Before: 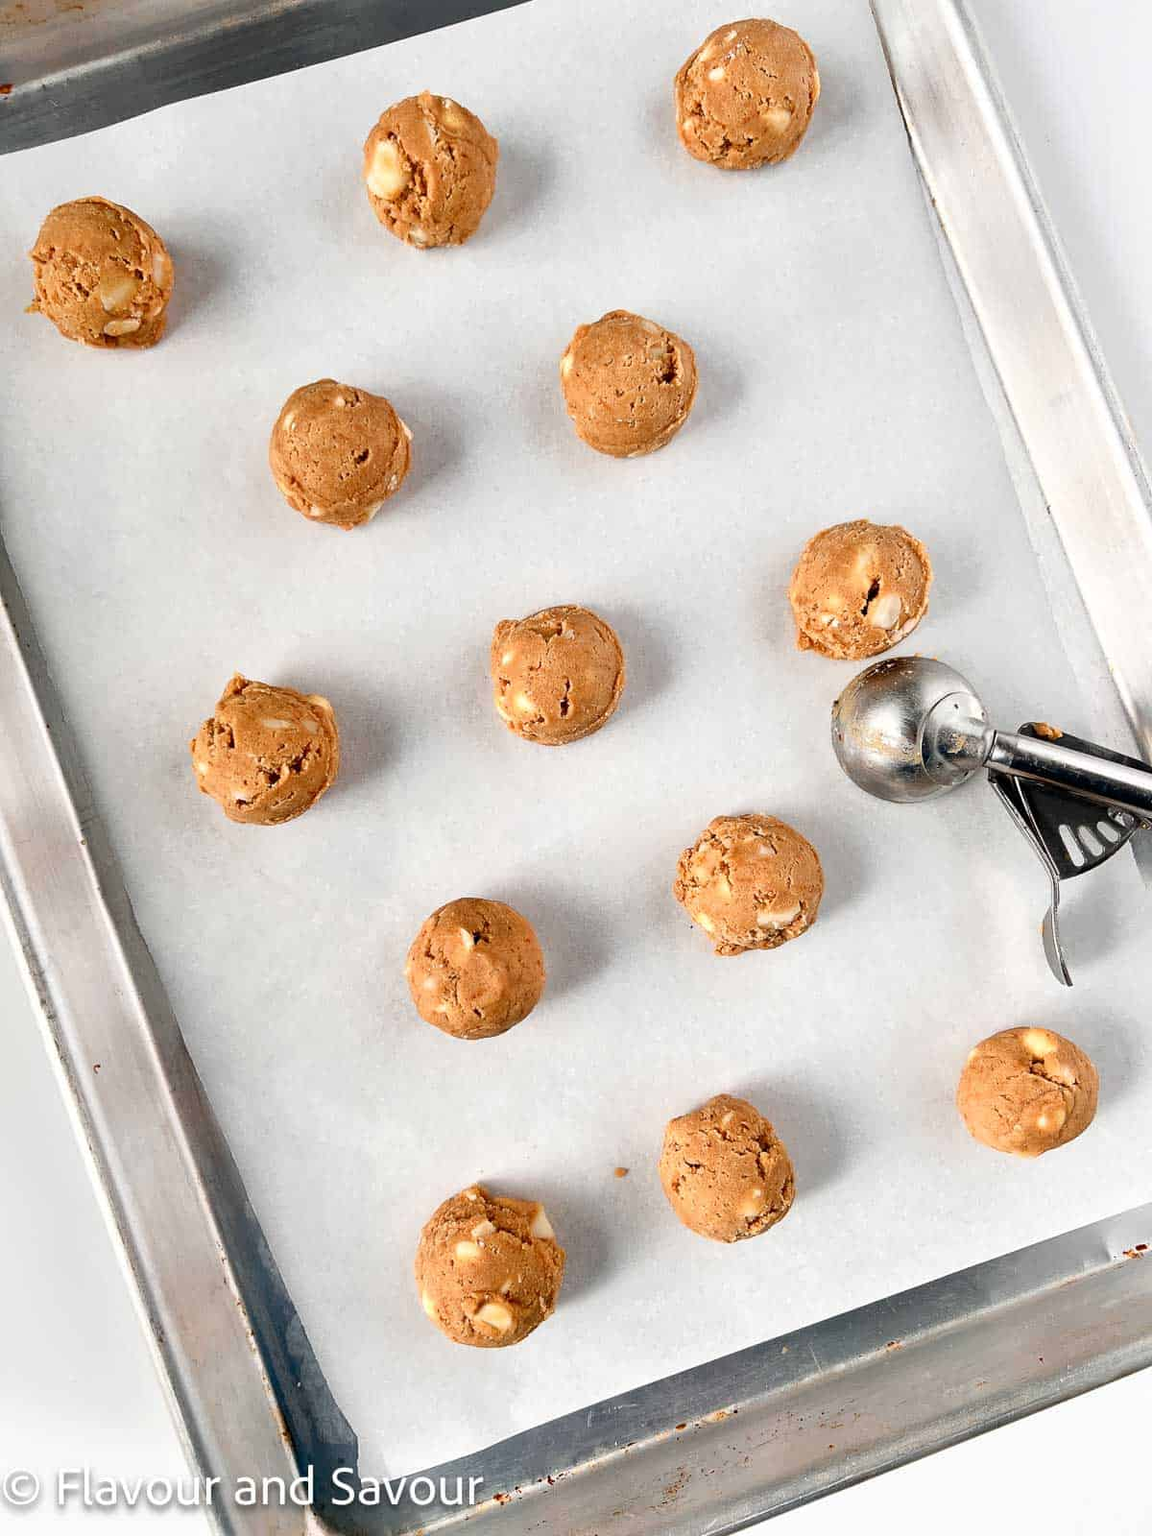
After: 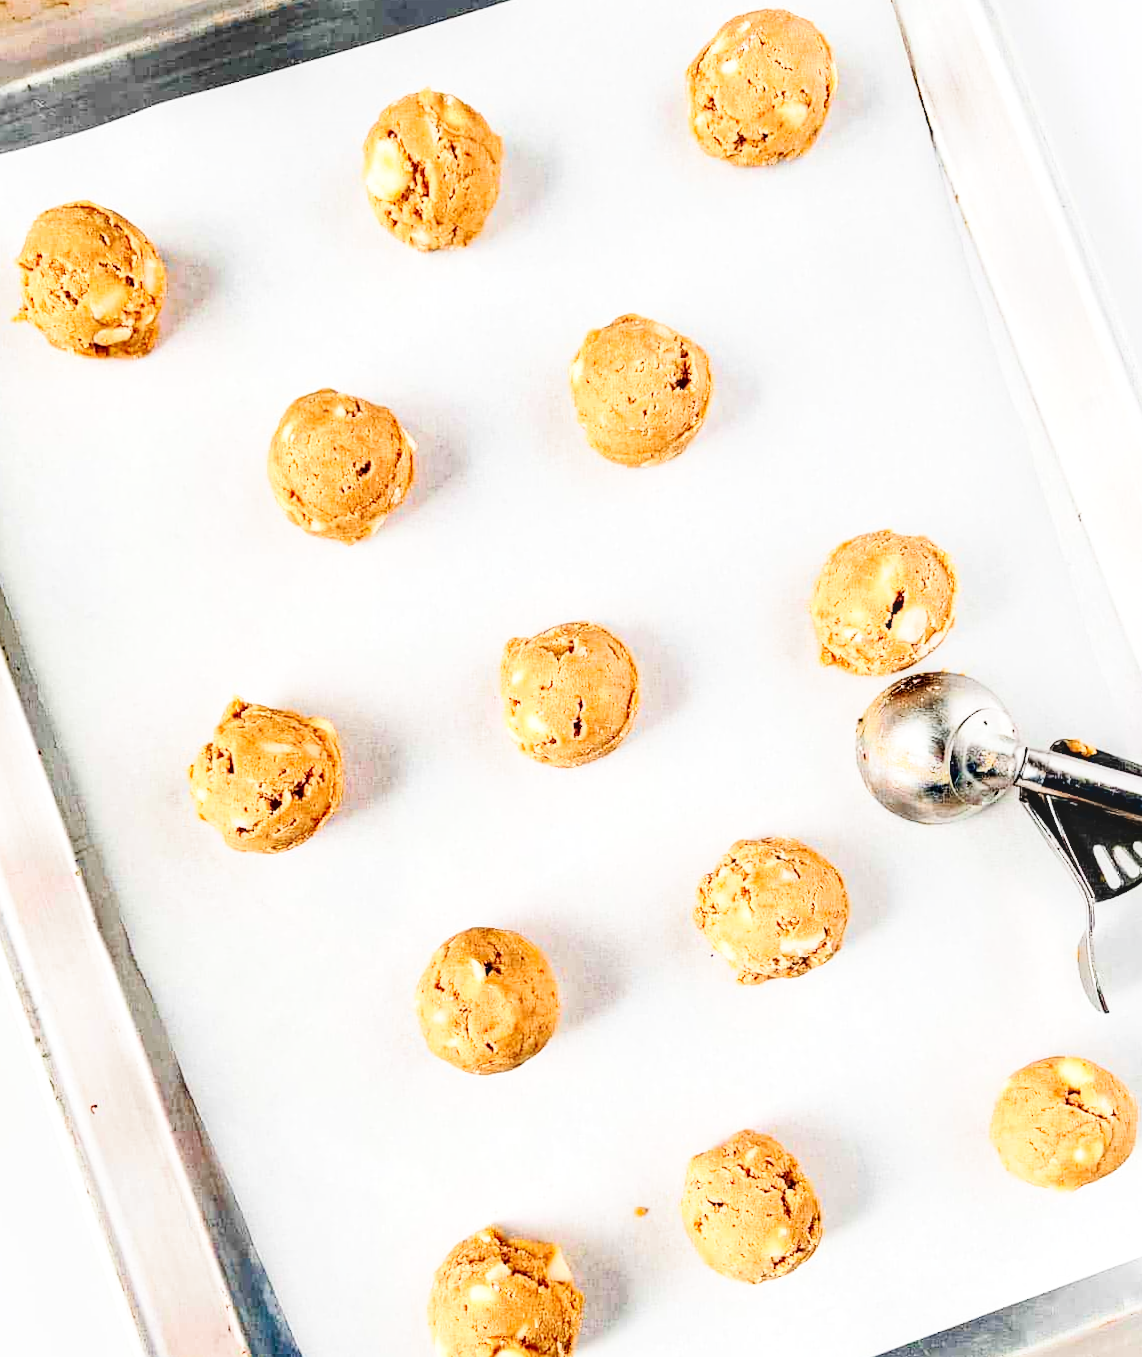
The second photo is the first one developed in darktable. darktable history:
exposure: exposure -0.003 EV, compensate highlight preservation false
crop and rotate: angle 0.542°, left 0.26%, right 3.369%, bottom 14.087%
local contrast: on, module defaults
tone curve: curves: ch0 [(0, 0) (0.082, 0.02) (0.129, 0.078) (0.275, 0.301) (0.67, 0.809) (1, 1)], color space Lab, independent channels
base curve: curves: ch0 [(0, 0) (0.028, 0.03) (0.121, 0.232) (0.46, 0.748) (0.859, 0.968) (1, 1)], preserve colors none
velvia: strength 27.29%
haze removal: compatibility mode true, adaptive false
